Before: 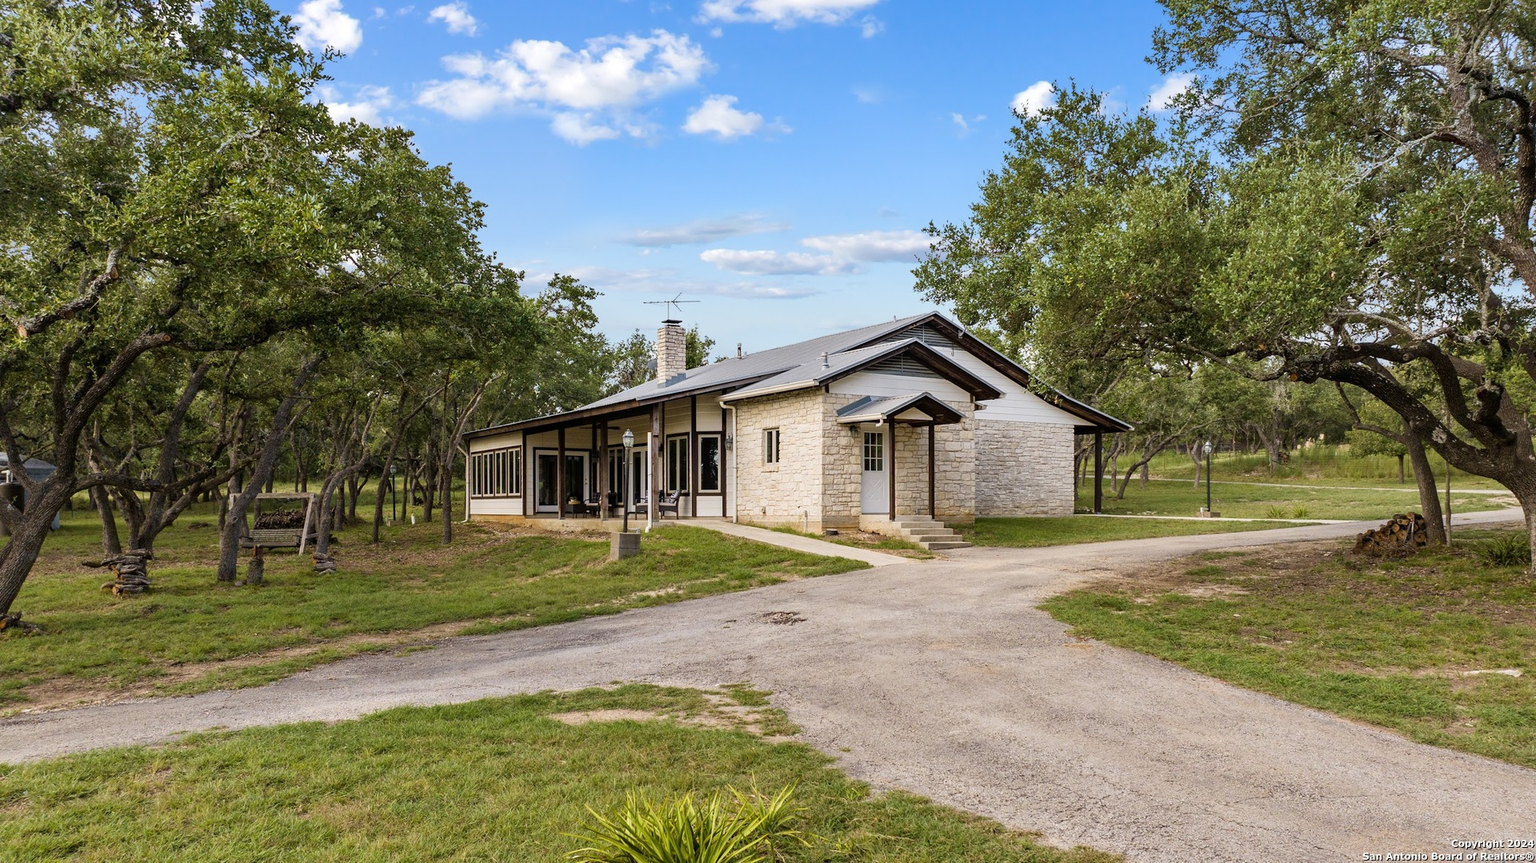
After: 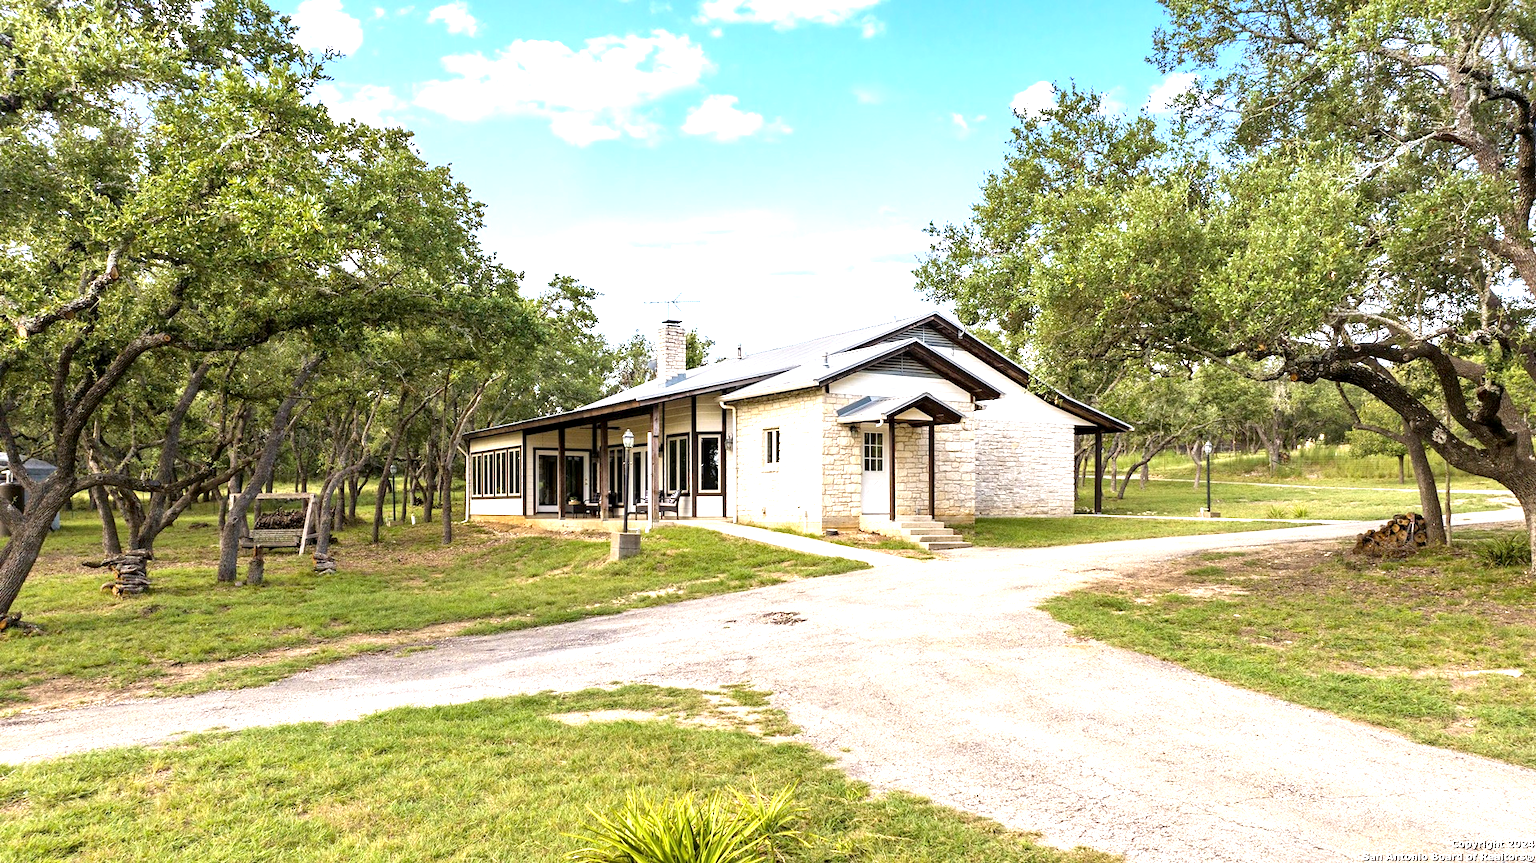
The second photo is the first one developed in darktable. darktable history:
exposure: black level correction 0.001, exposure 1.316 EV, compensate highlight preservation false
